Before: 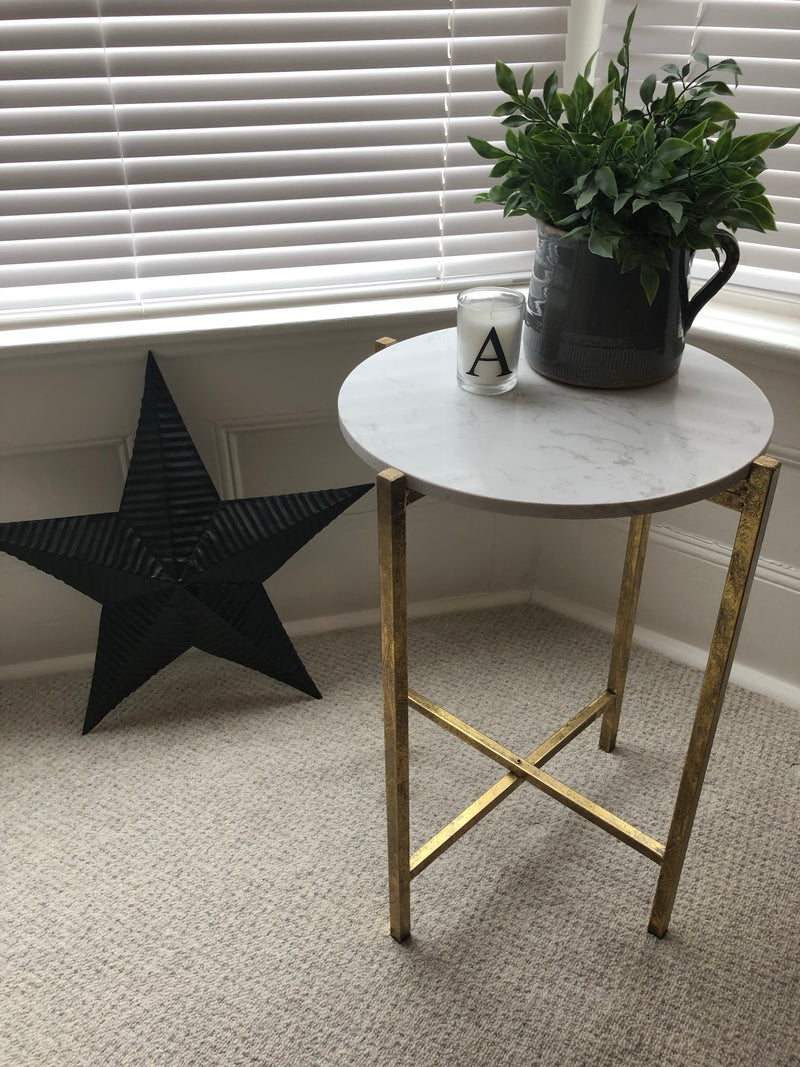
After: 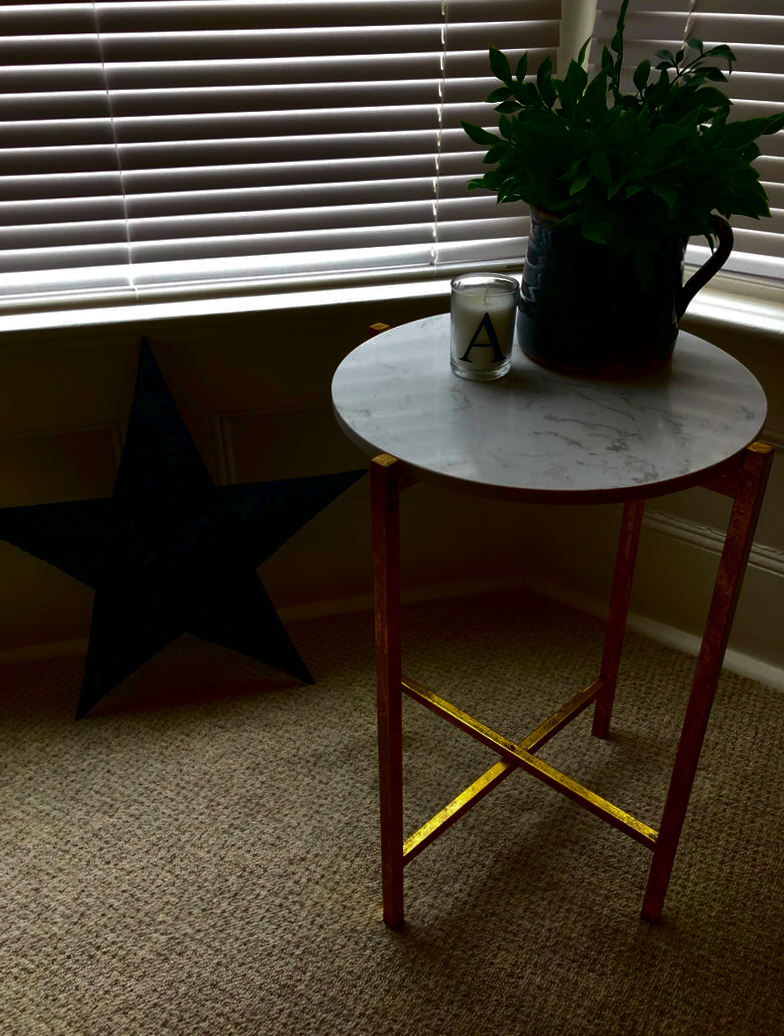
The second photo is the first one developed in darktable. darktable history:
contrast brightness saturation: brightness -1, saturation 1
tone equalizer: -8 EV -0.55 EV
rotate and perspective: rotation -0.45°, automatic cropping original format, crop left 0.008, crop right 0.992, crop top 0.012, crop bottom 0.988
crop and rotate: angle -0.5°
